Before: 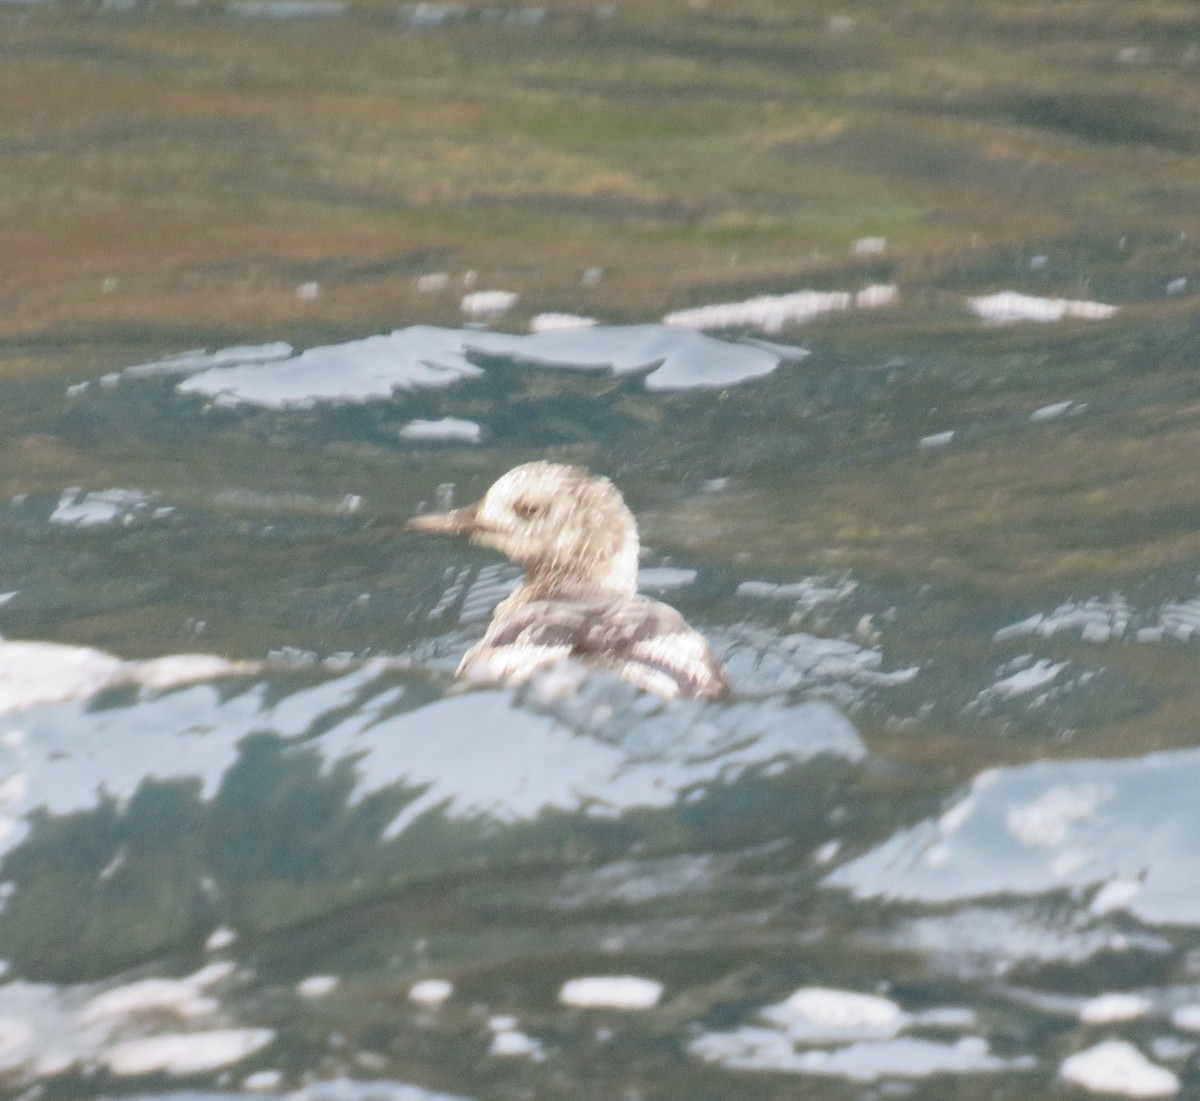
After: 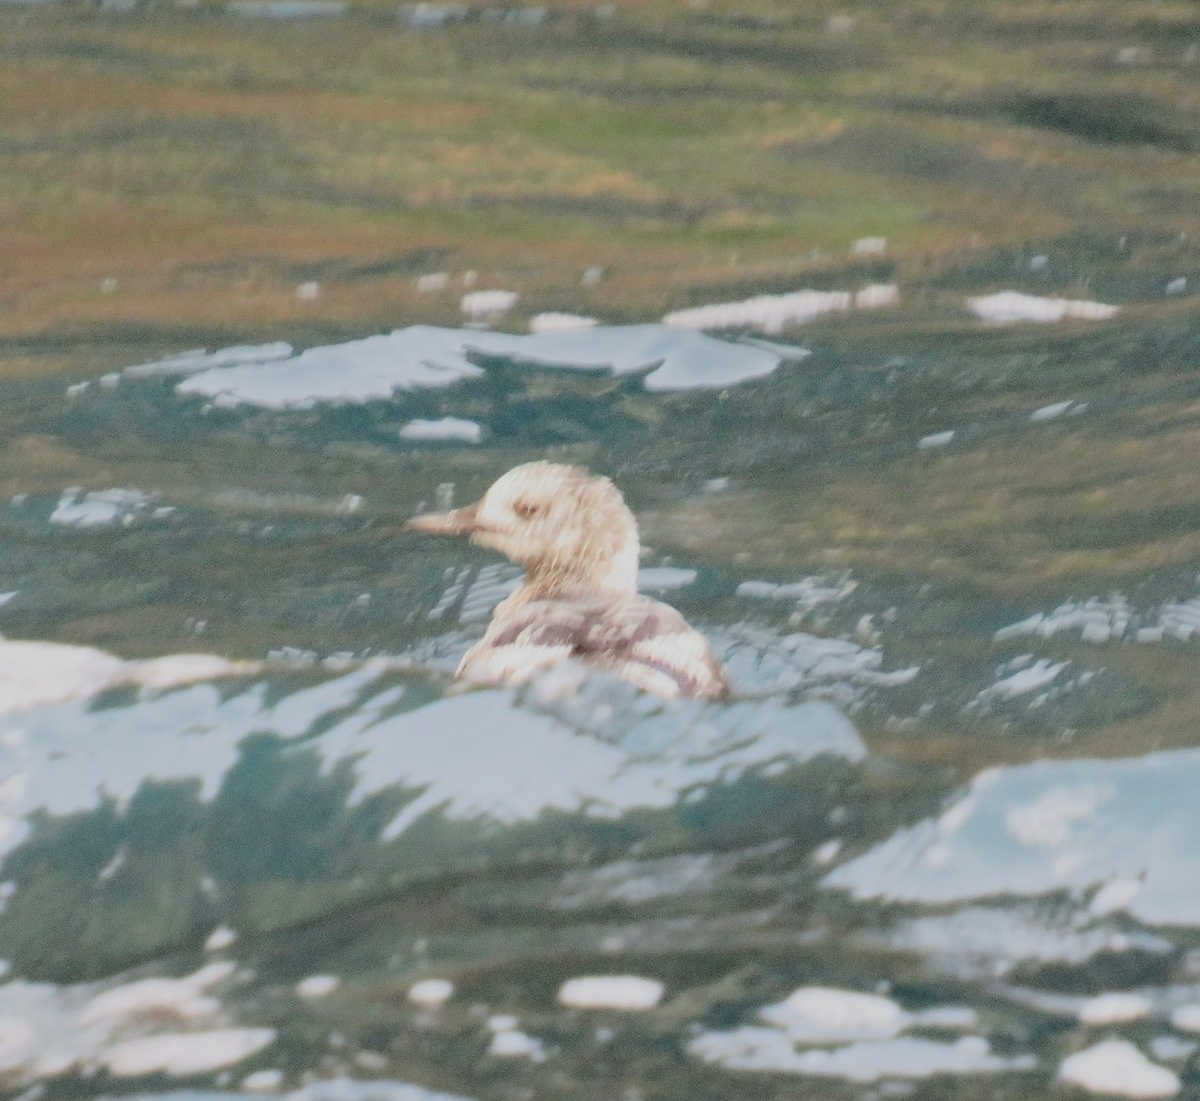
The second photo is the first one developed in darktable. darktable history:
filmic rgb: black relative exposure -2.93 EV, white relative exposure 4.56 EV, threshold 5.98 EV, hardness 1.76, contrast 1.255, enable highlight reconstruction true
